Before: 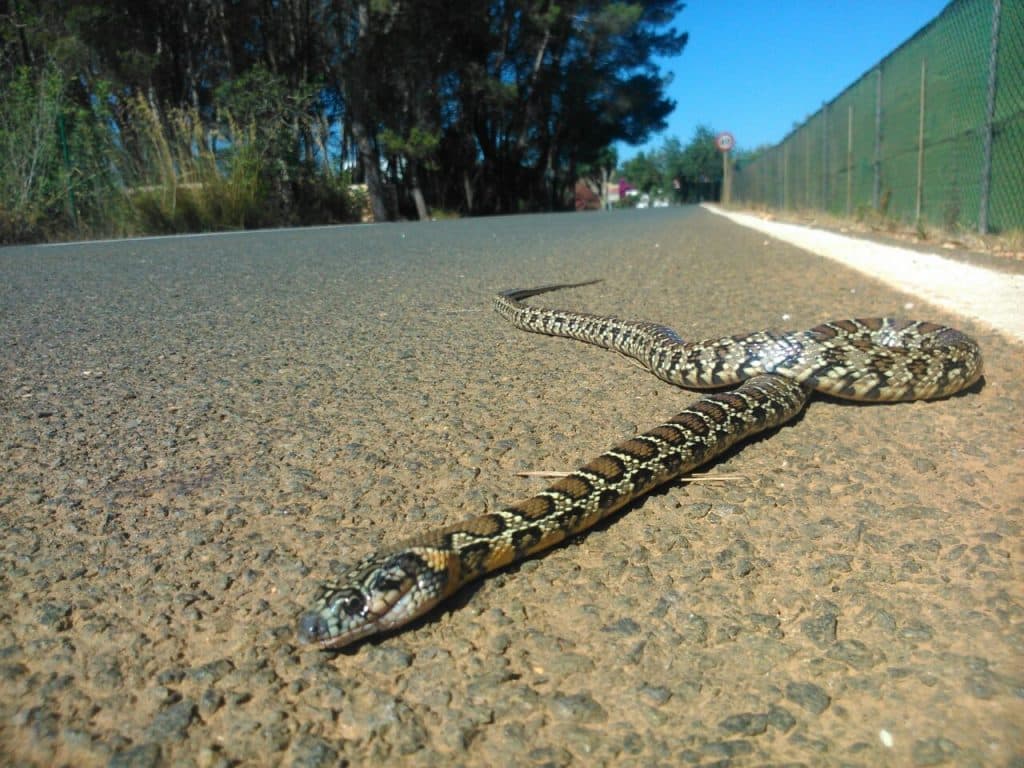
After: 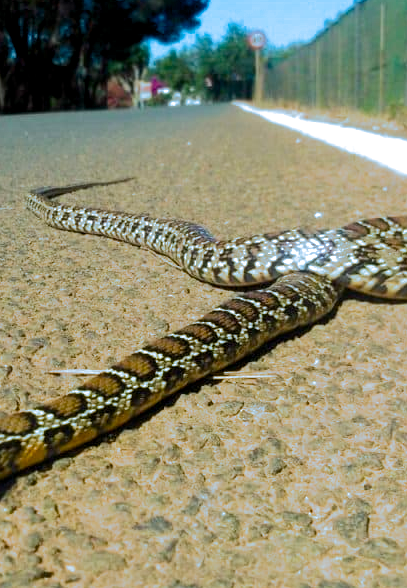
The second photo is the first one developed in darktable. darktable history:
split-toning: shadows › hue 351.18°, shadows › saturation 0.86, highlights › hue 218.82°, highlights › saturation 0.73, balance -19.167
crop: left 45.721%, top 13.393%, right 14.118%, bottom 10.01%
color balance rgb: global offset › luminance -0.51%, perceptual saturation grading › global saturation 27.53%, perceptual saturation grading › highlights -25%, perceptual saturation grading › shadows 25%, perceptual brilliance grading › highlights 6.62%, perceptual brilliance grading › mid-tones 17.07%, perceptual brilliance grading › shadows -5.23%
